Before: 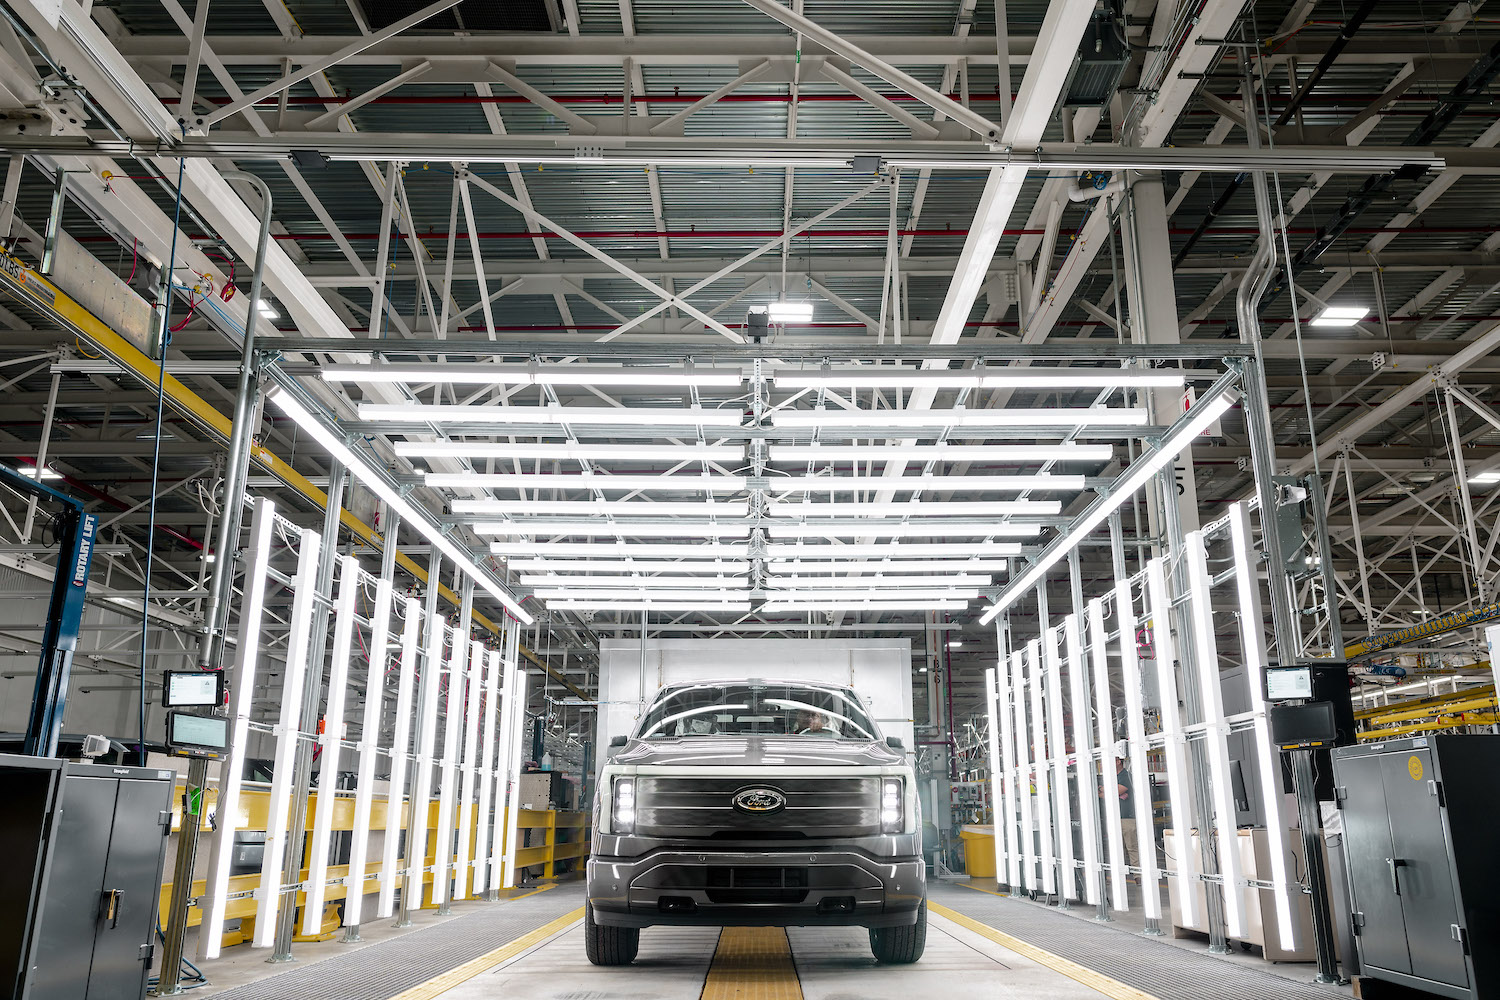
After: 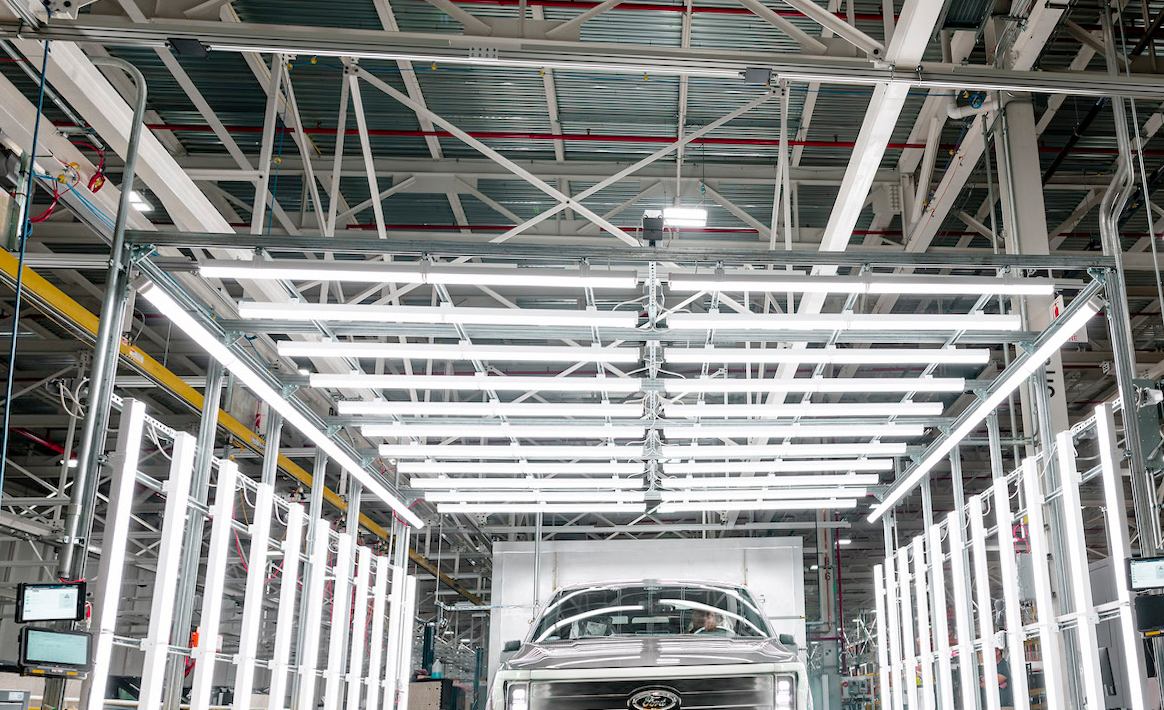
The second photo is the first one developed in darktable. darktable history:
crop and rotate: left 10.77%, top 5.1%, right 10.41%, bottom 16.76%
rotate and perspective: rotation -0.013°, lens shift (vertical) -0.027, lens shift (horizontal) 0.178, crop left 0.016, crop right 0.989, crop top 0.082, crop bottom 0.918
